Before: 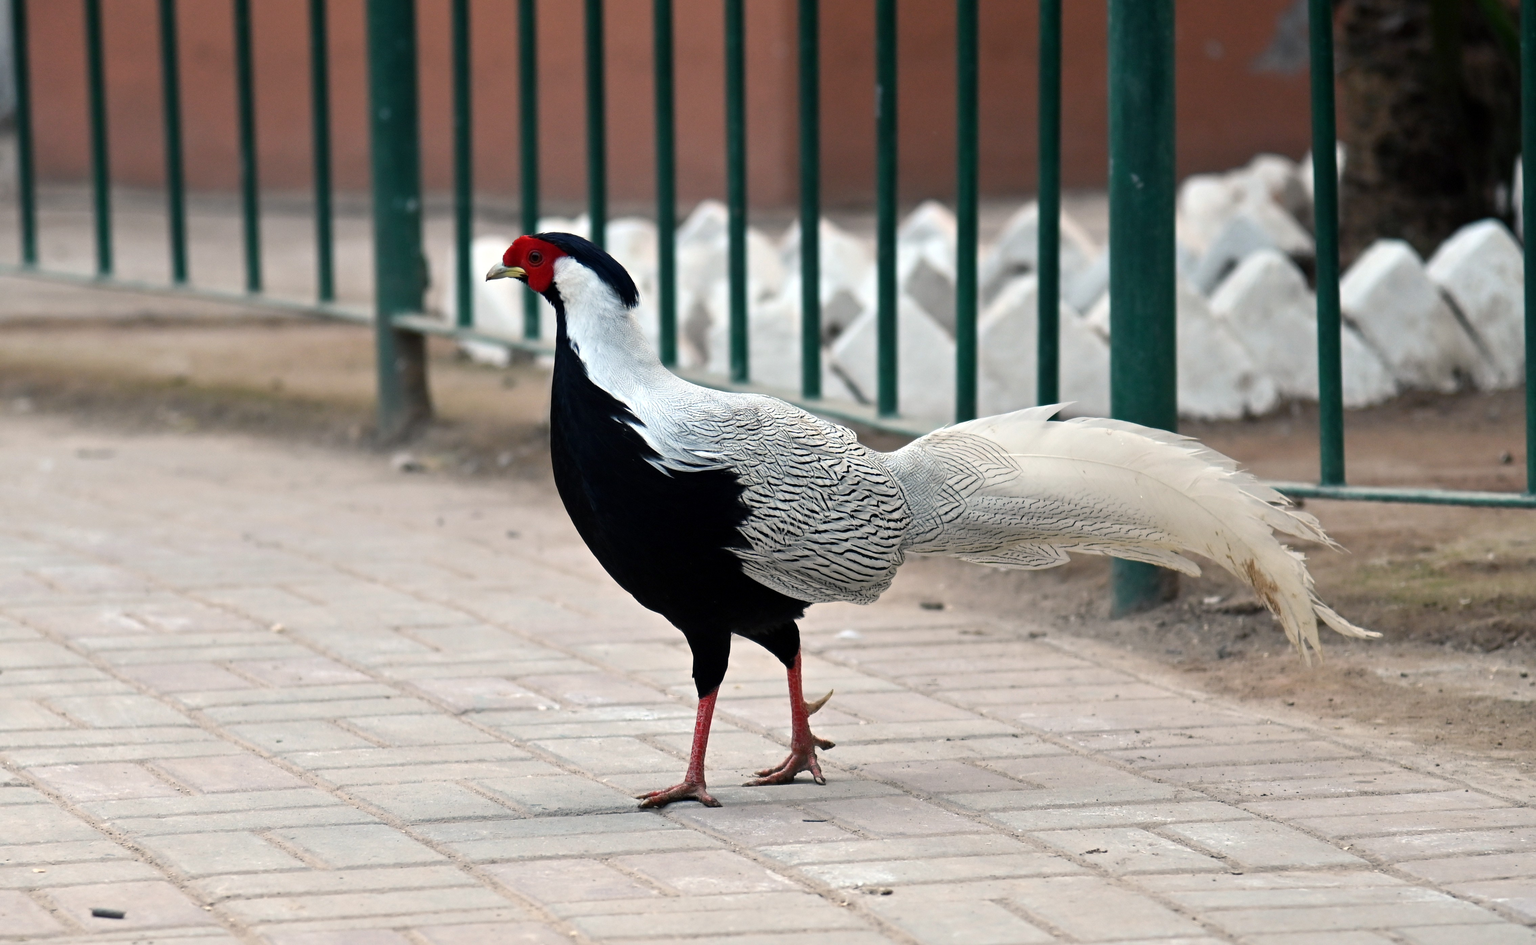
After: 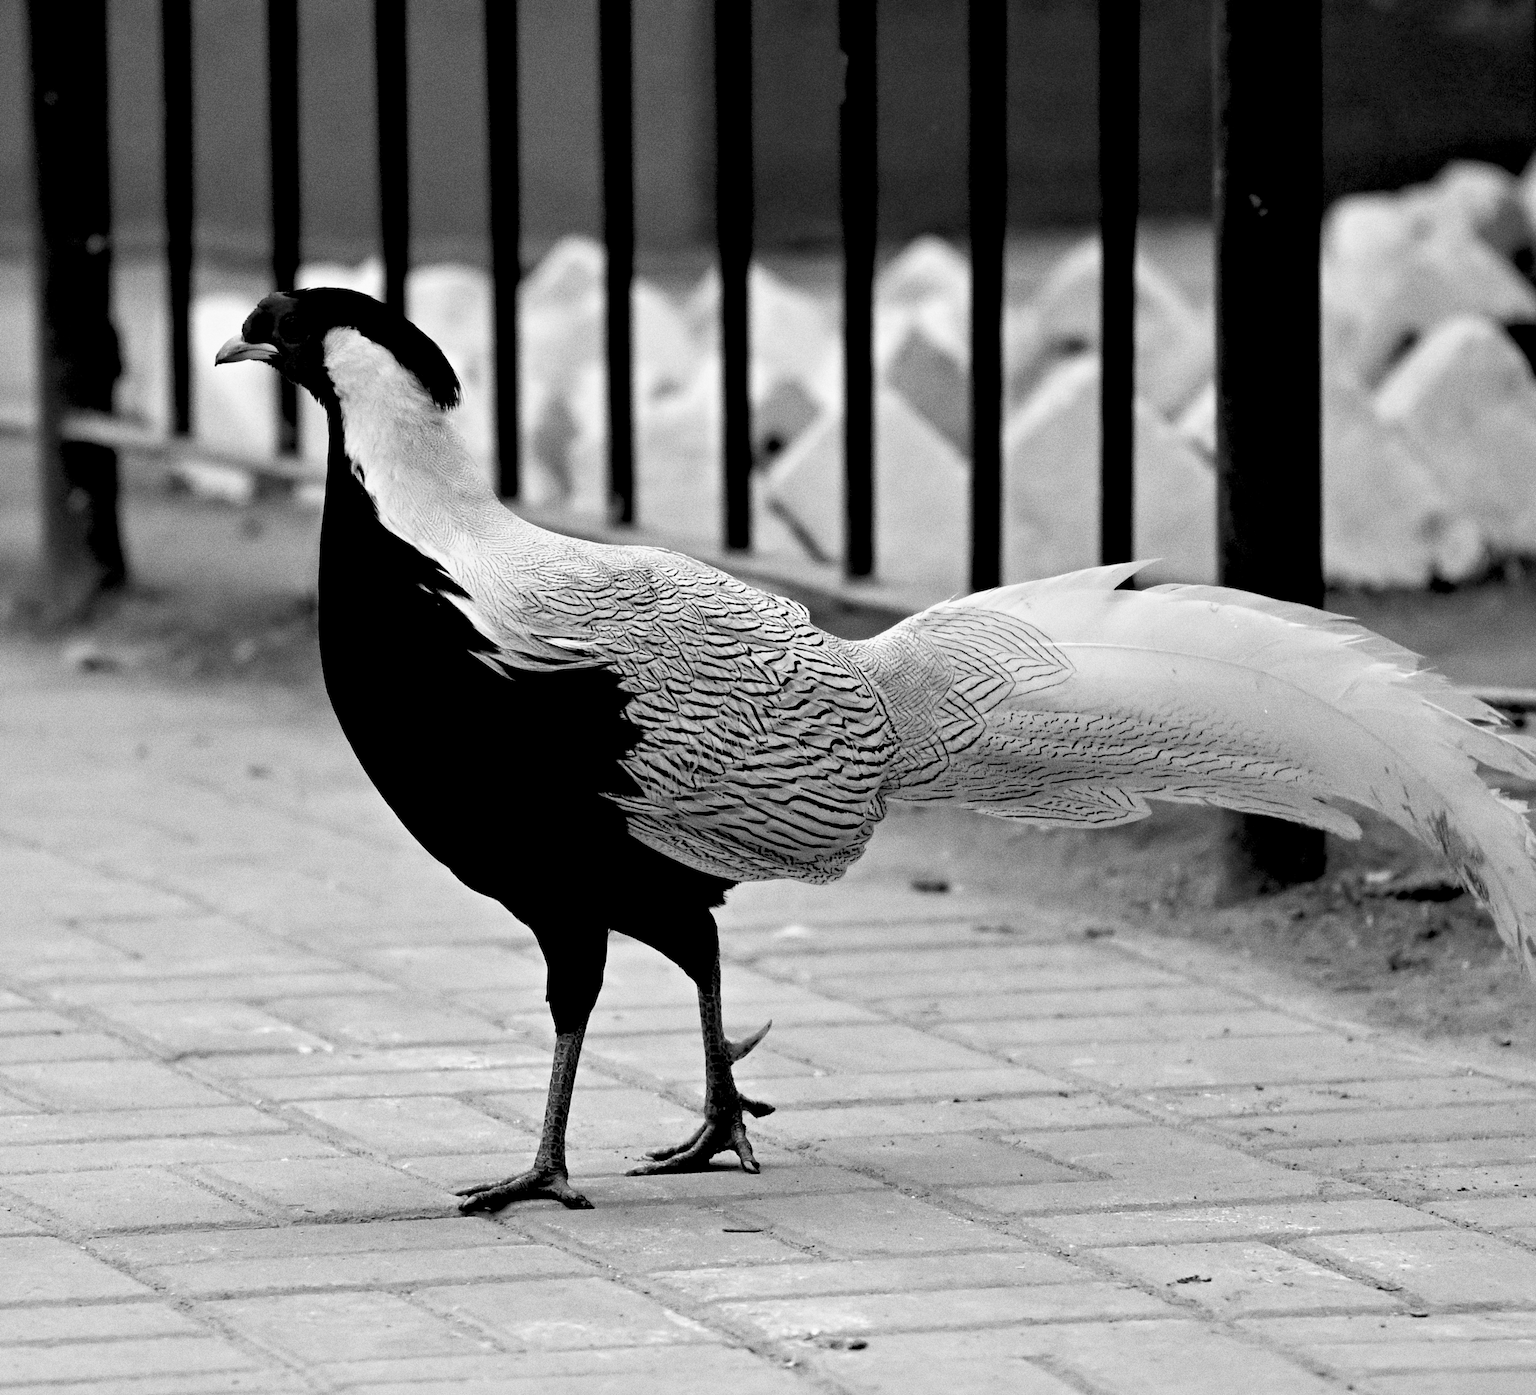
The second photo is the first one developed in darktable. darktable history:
crop and rotate: left 22.918%, top 5.629%, right 14.711%, bottom 2.247%
white balance: red 1.009, blue 1.027
exposure: black level correction 0.012, compensate highlight preservation false
color calibration: output R [0.999, 0.026, -0.11, 0], output G [-0.019, 1.037, -0.099, 0], output B [0.022, -0.023, 0.902, 0], illuminant custom, x 0.367, y 0.392, temperature 4437.75 K, clip negative RGB from gamut false
rgb levels: levels [[0.034, 0.472, 0.904], [0, 0.5, 1], [0, 0.5, 1]]
grain: coarseness 0.09 ISO, strength 40%
monochrome: a 16.06, b 15.48, size 1
